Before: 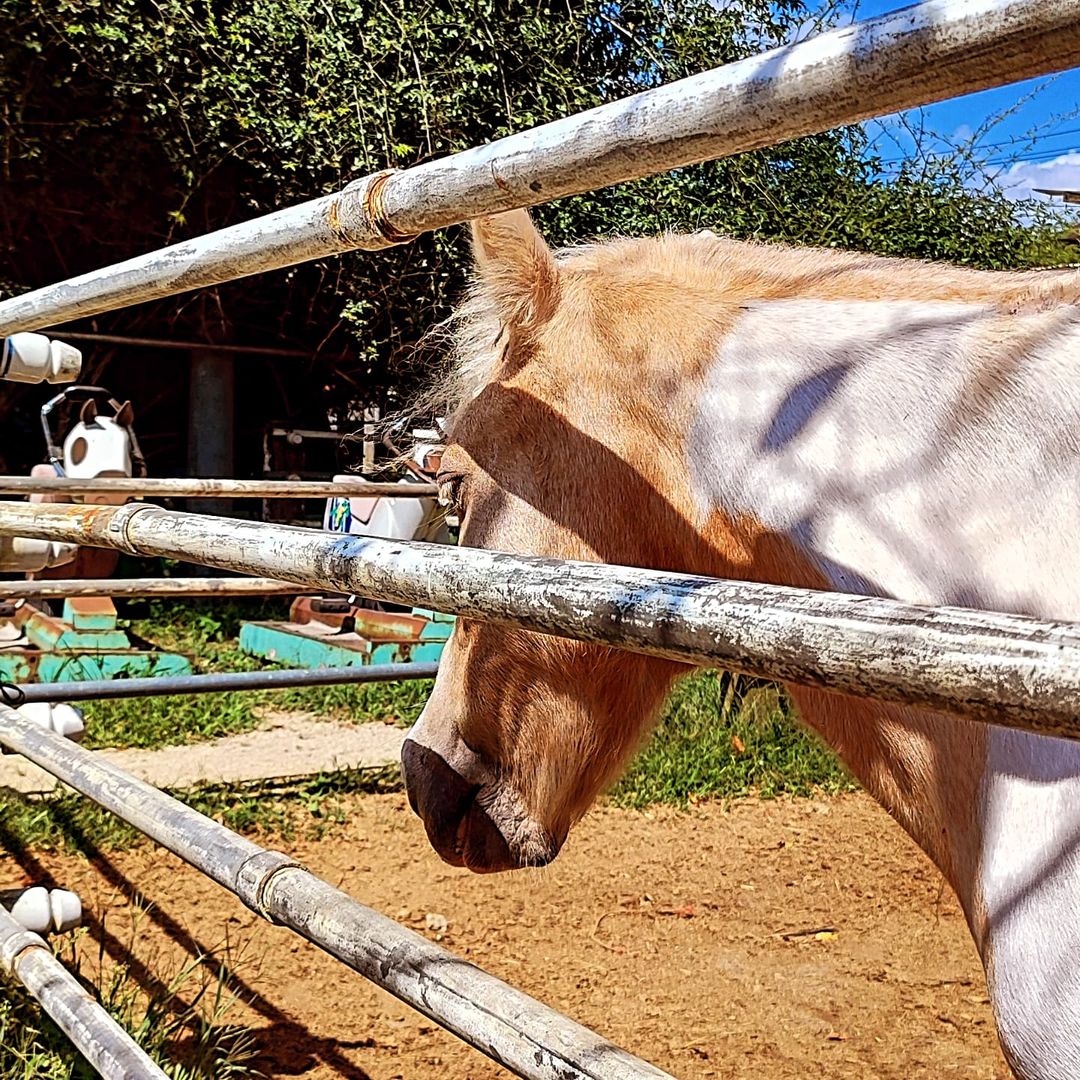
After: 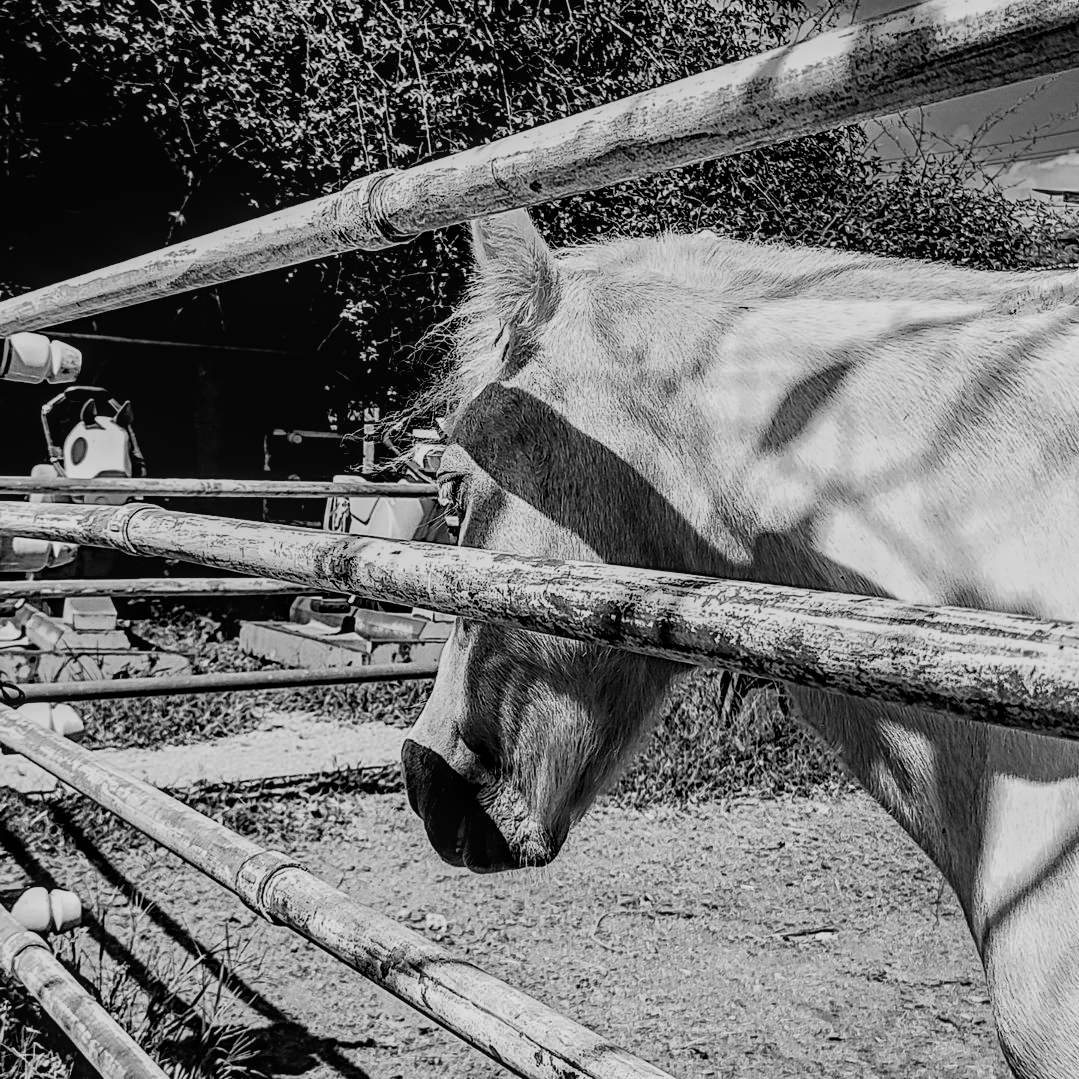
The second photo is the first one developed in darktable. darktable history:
filmic rgb: black relative exposure -5 EV, white relative exposure 3.5 EV, hardness 3.19, contrast 1.2, highlights saturation mix -30%
local contrast: on, module defaults
monochrome: a 26.22, b 42.67, size 0.8
